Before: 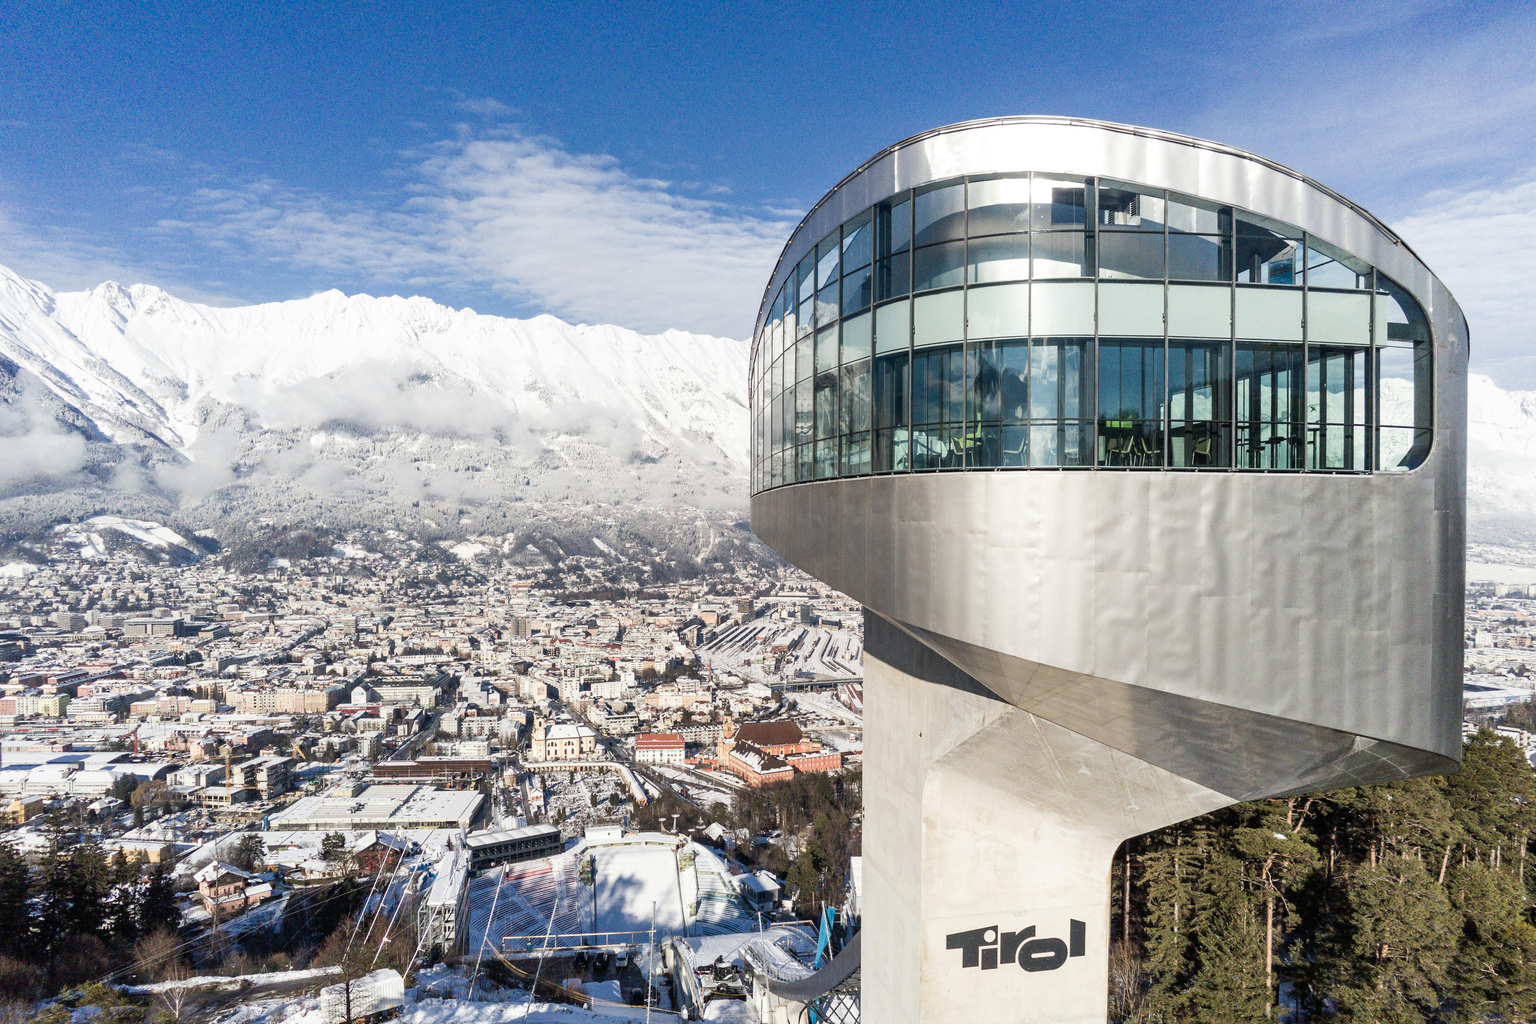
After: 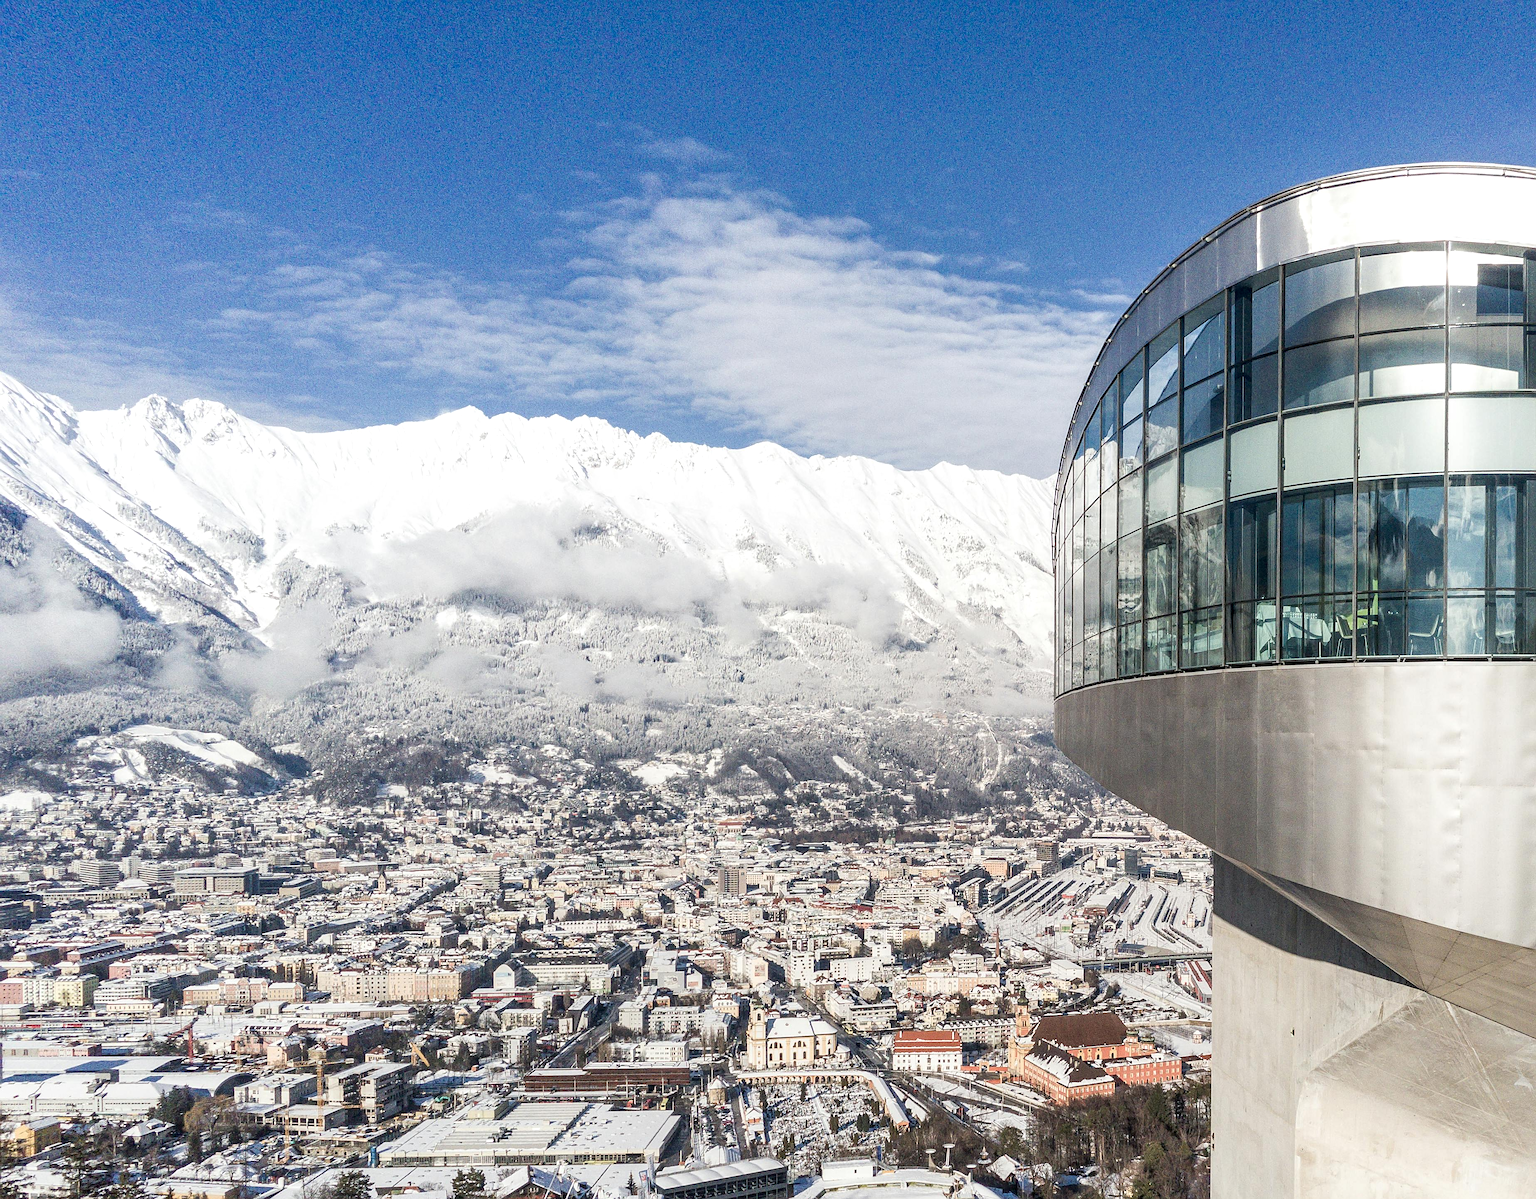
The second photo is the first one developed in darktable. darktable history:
crop: right 28.792%, bottom 16.555%
local contrast: on, module defaults
sharpen: on, module defaults
